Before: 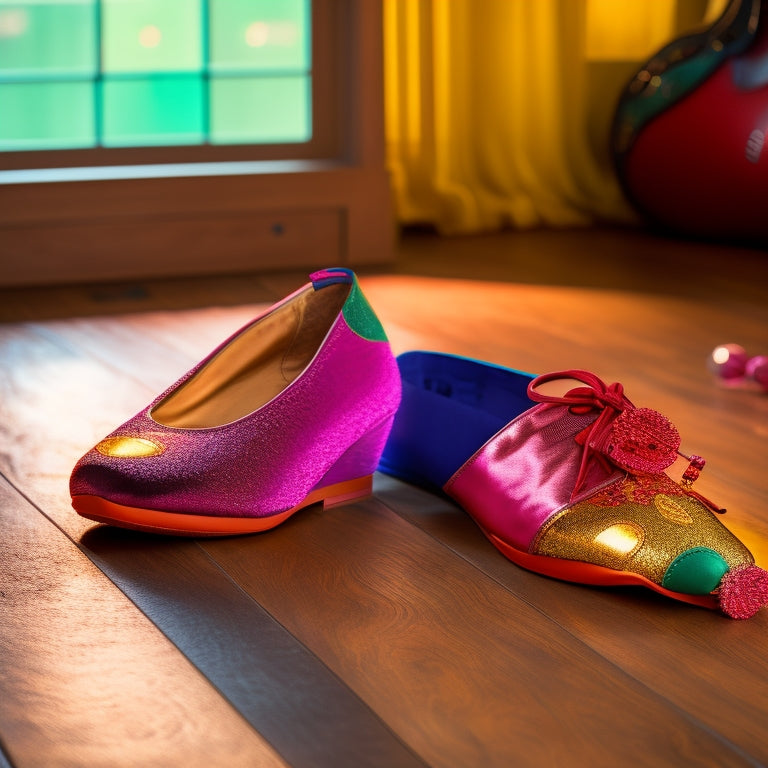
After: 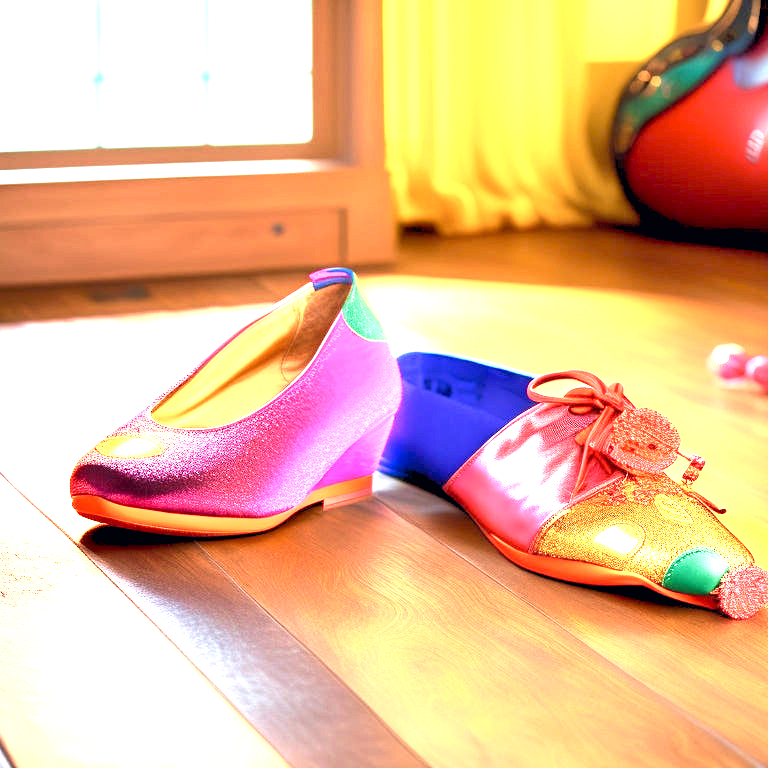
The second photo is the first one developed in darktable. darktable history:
exposure: black level correction 0.001, exposure 2.607 EV, compensate exposure bias true, compensate highlight preservation false
color correction: highlights a* 2.75, highlights b* 5, shadows a* -2.04, shadows b* -4.84, saturation 0.8
shadows and highlights: shadows 75, highlights -25, soften with gaussian
velvia: on, module defaults
levels: black 3.83%, white 90.64%, levels [0.044, 0.416, 0.908]
